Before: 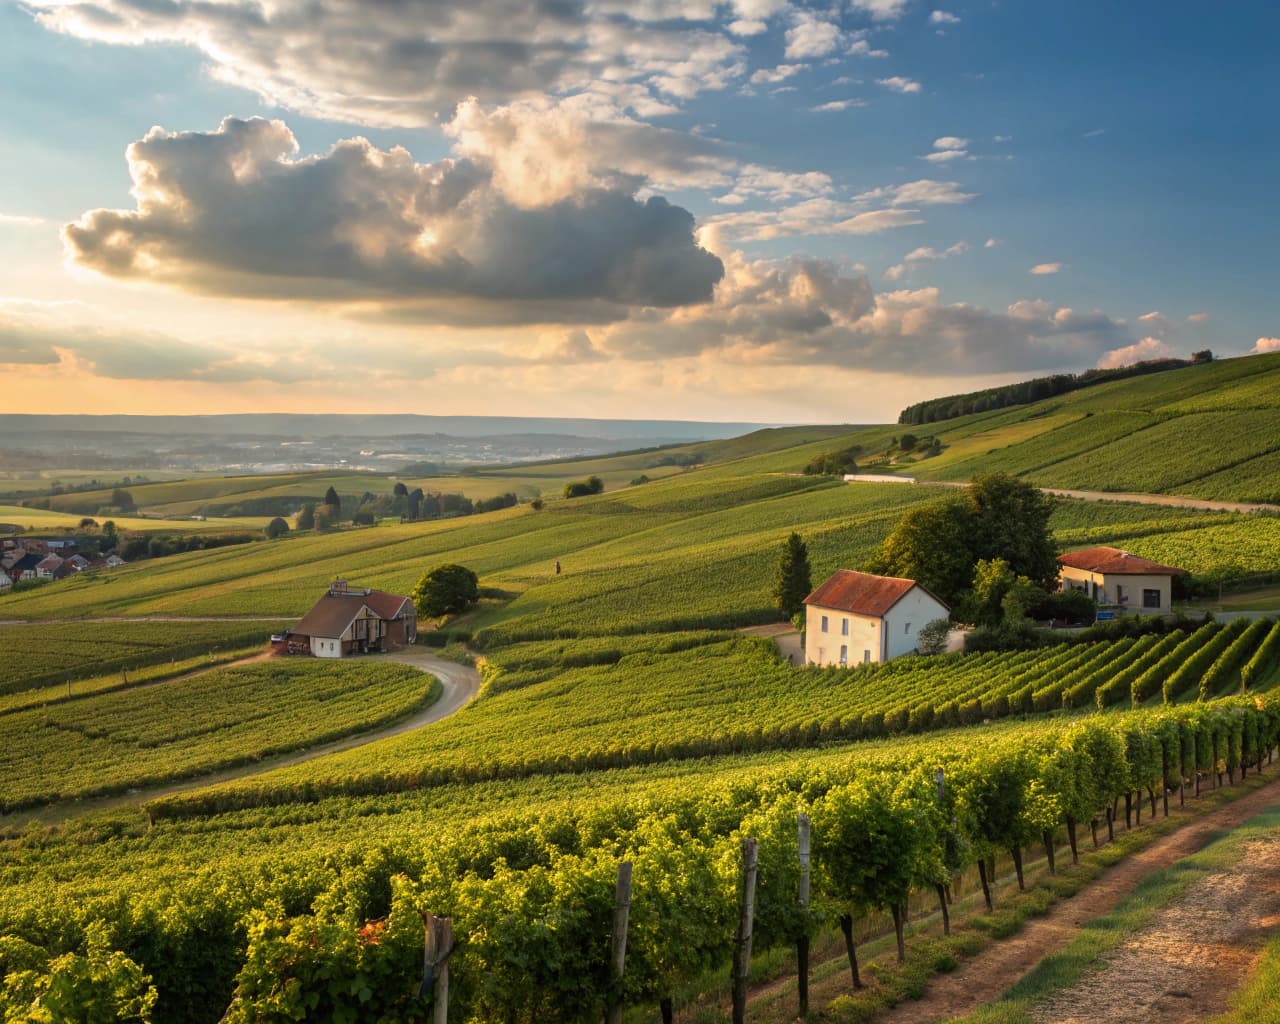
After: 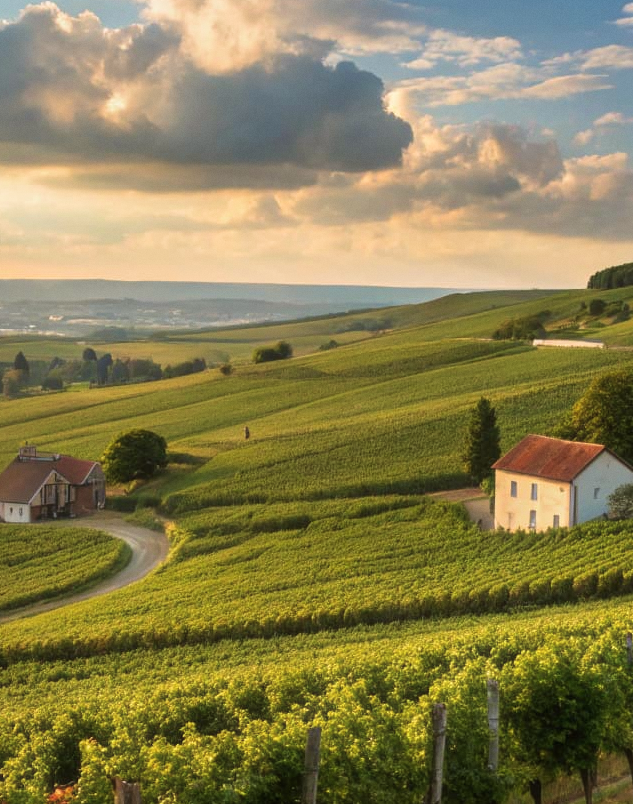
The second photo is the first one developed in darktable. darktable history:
haze removal: strength -0.09, distance 0.358, compatibility mode true, adaptive false
crop and rotate: angle 0.02°, left 24.353%, top 13.219%, right 26.156%, bottom 8.224%
tone equalizer: -7 EV 0.13 EV, smoothing diameter 25%, edges refinement/feathering 10, preserve details guided filter
velvia: on, module defaults
grain: coarseness 14.57 ISO, strength 8.8%
